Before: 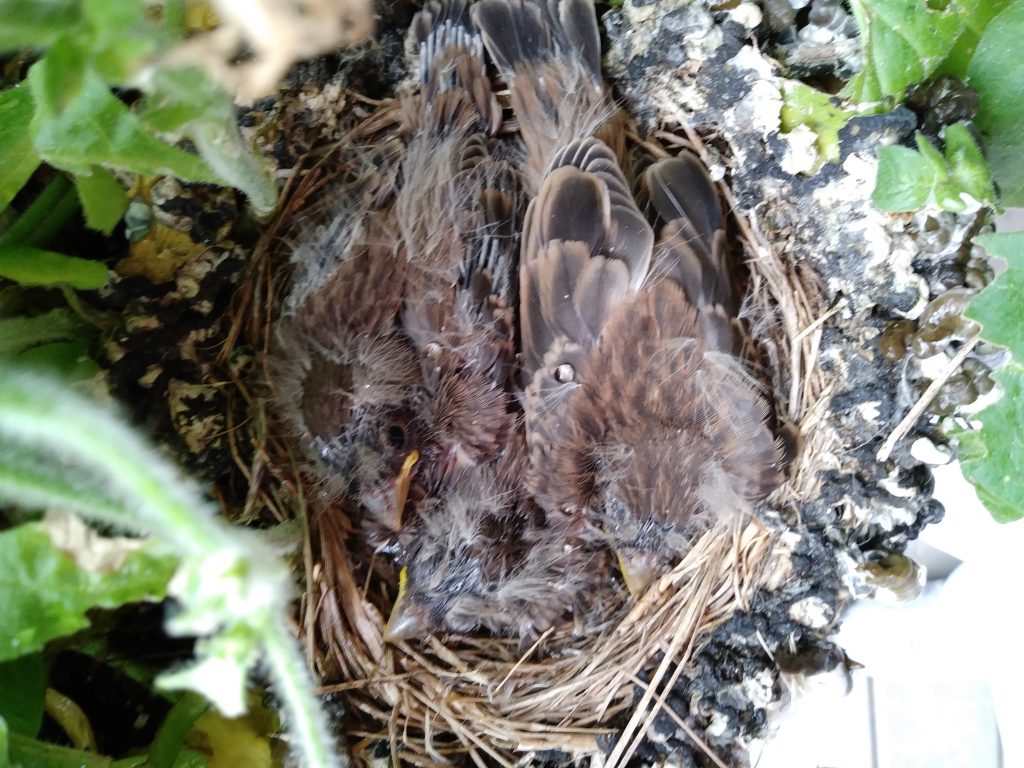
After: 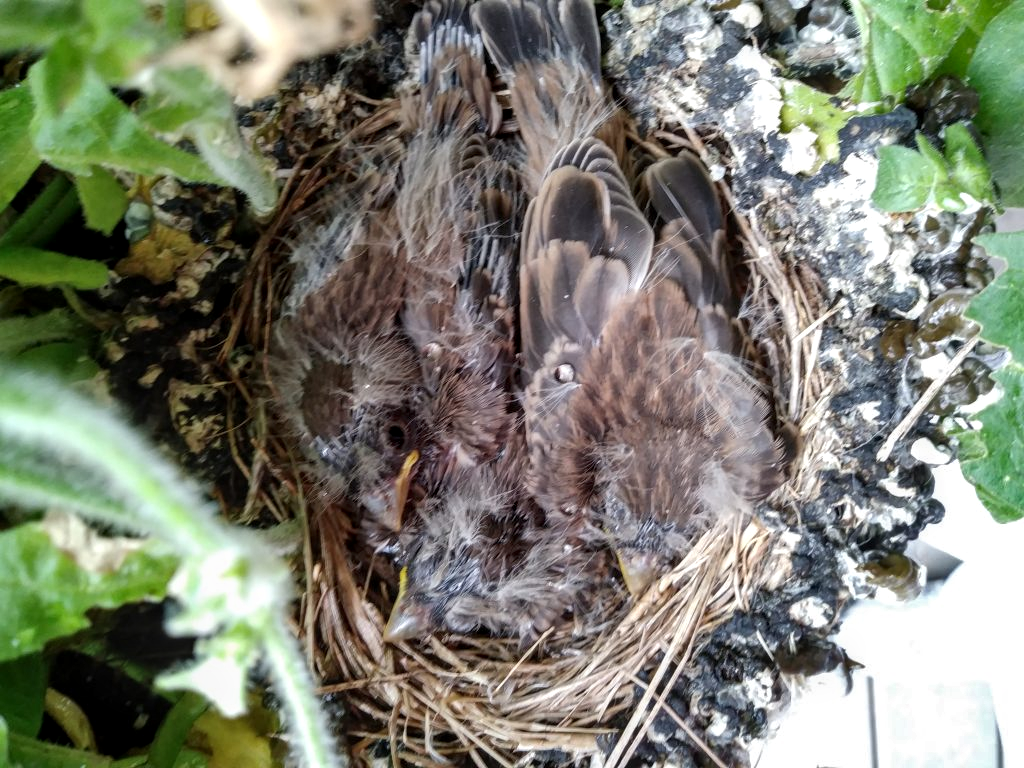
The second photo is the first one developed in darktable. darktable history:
local contrast: on, module defaults
shadows and highlights: radius 109.62, shadows 23.74, highlights -58.66, low approximation 0.01, soften with gaussian
